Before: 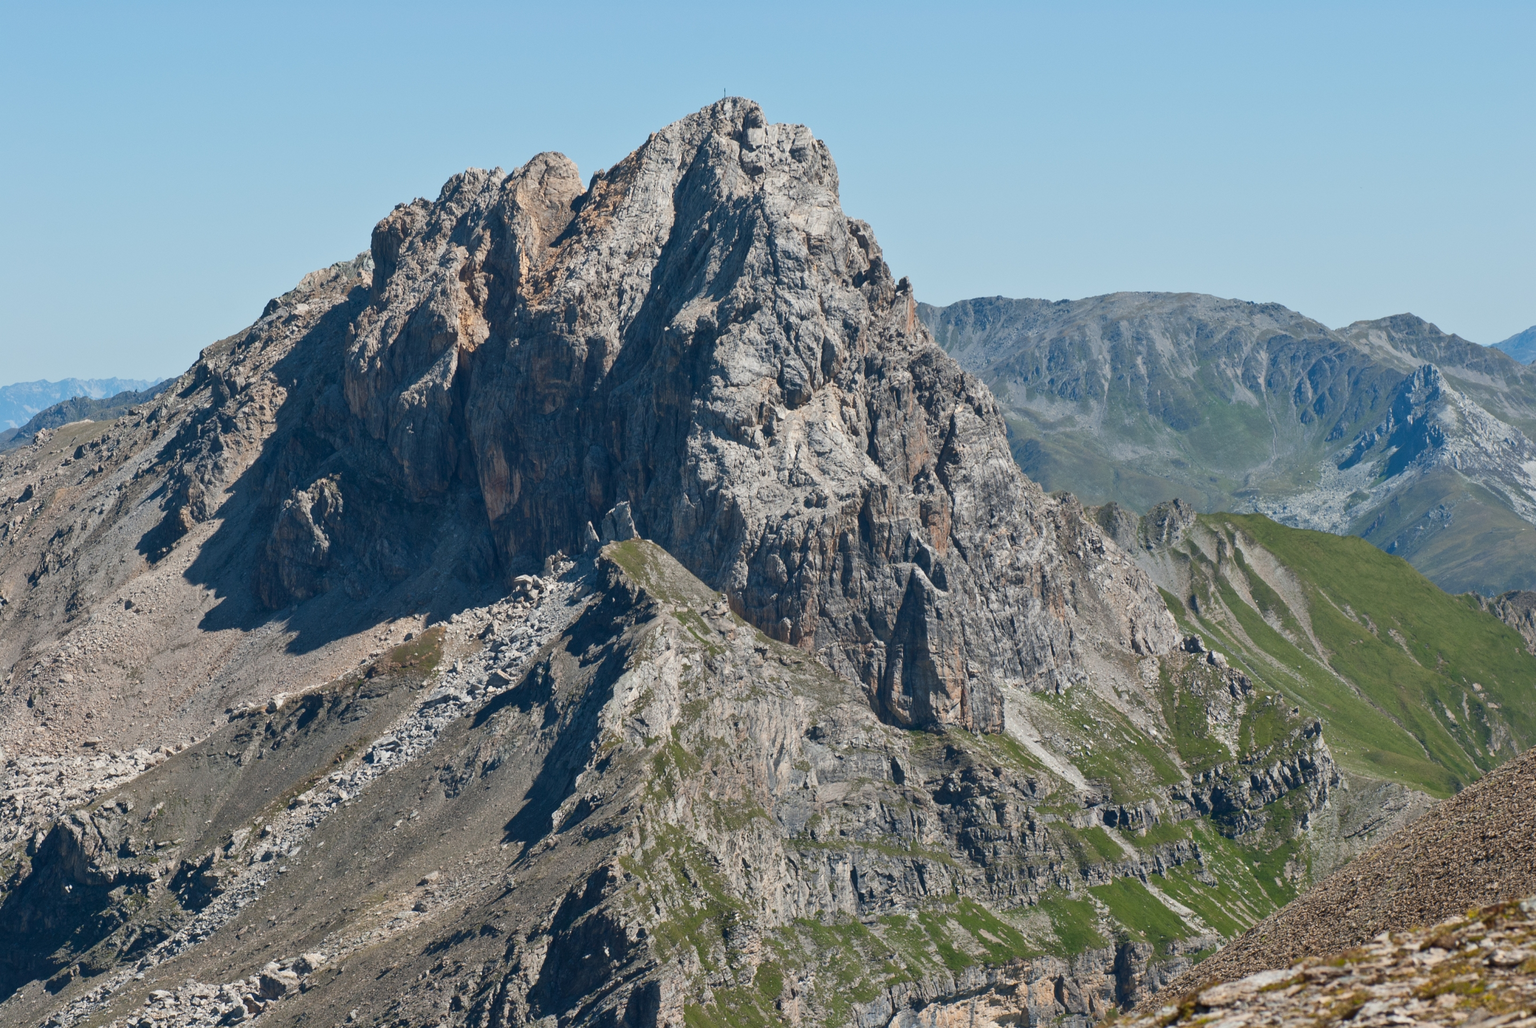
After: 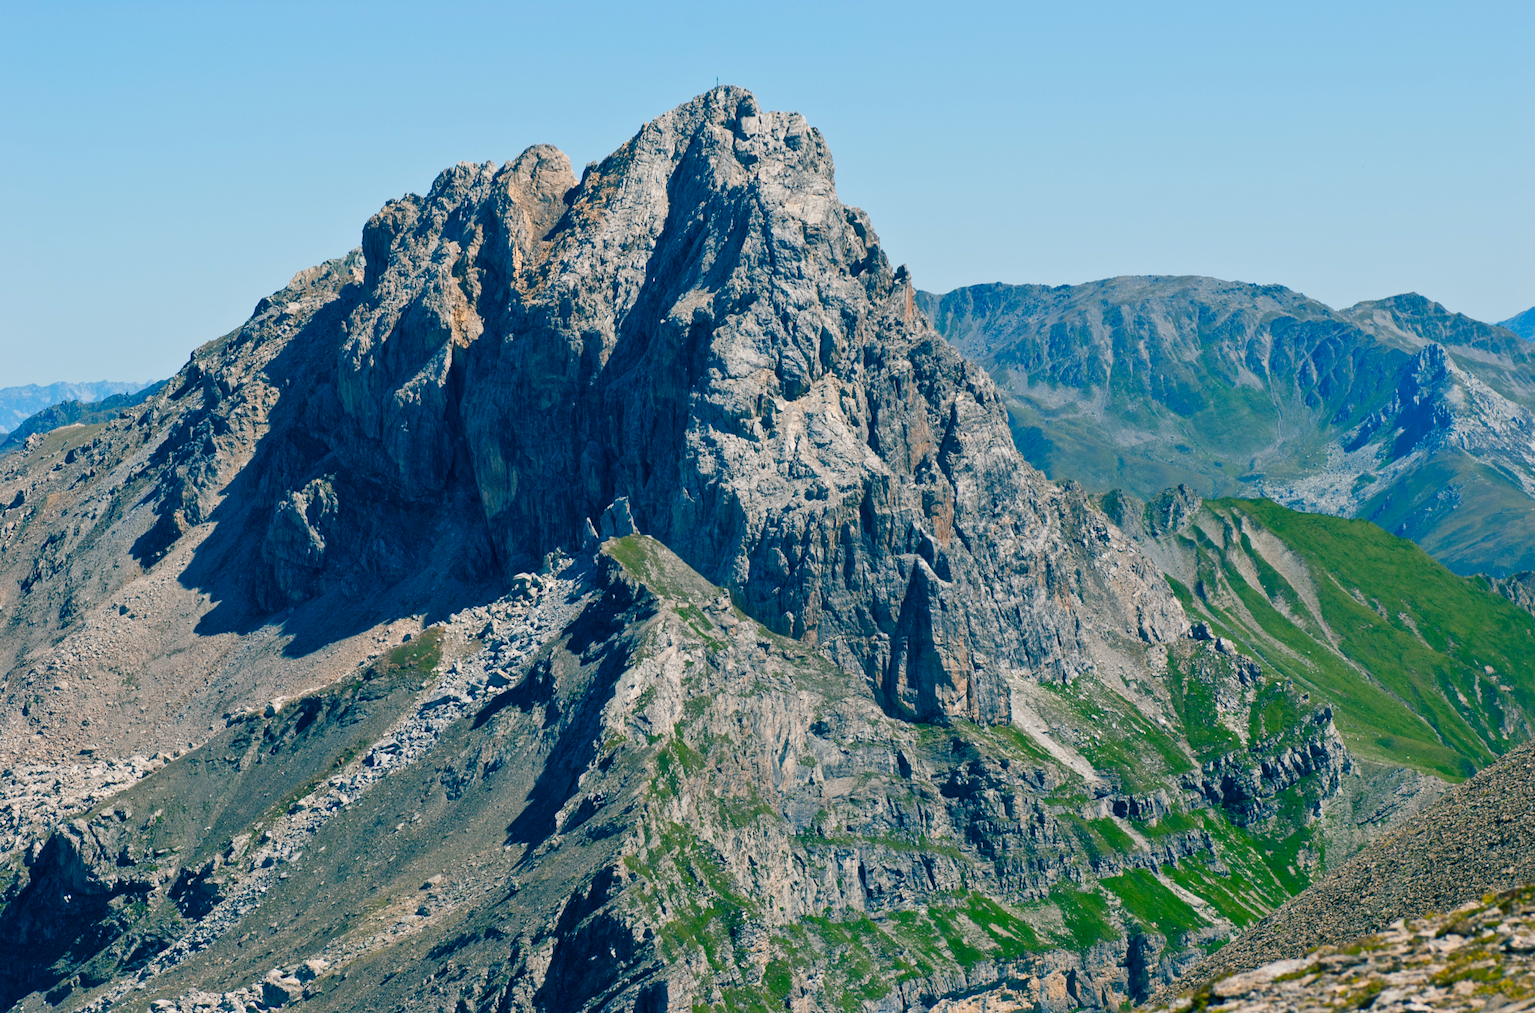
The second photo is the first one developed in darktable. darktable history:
color balance rgb: shadows lift › luminance -28.76%, shadows lift › chroma 10%, shadows lift › hue 230°, power › chroma 0.5%, power › hue 215°, highlights gain › luminance 7.14%, highlights gain › chroma 1%, highlights gain › hue 50°, global offset › luminance -0.29%, global offset › hue 260°, perceptual saturation grading › global saturation 20%, perceptual saturation grading › highlights -13.92%, perceptual saturation grading › shadows 50%
rotate and perspective: rotation -1°, crop left 0.011, crop right 0.989, crop top 0.025, crop bottom 0.975
contrast brightness saturation: saturation 0.1
